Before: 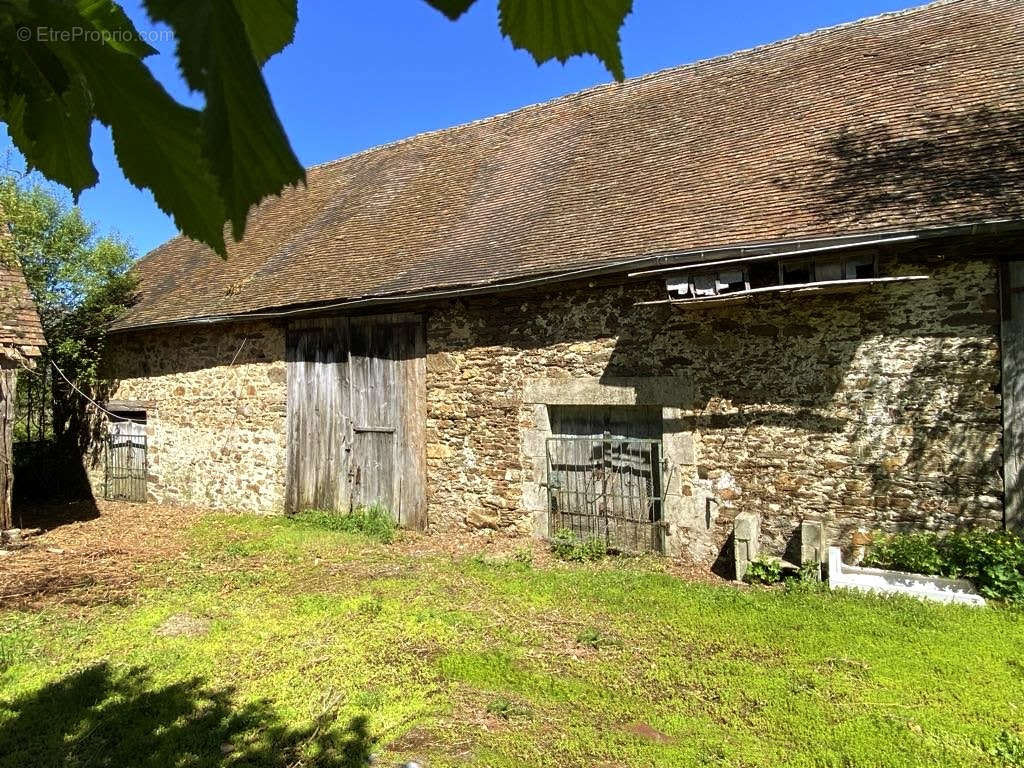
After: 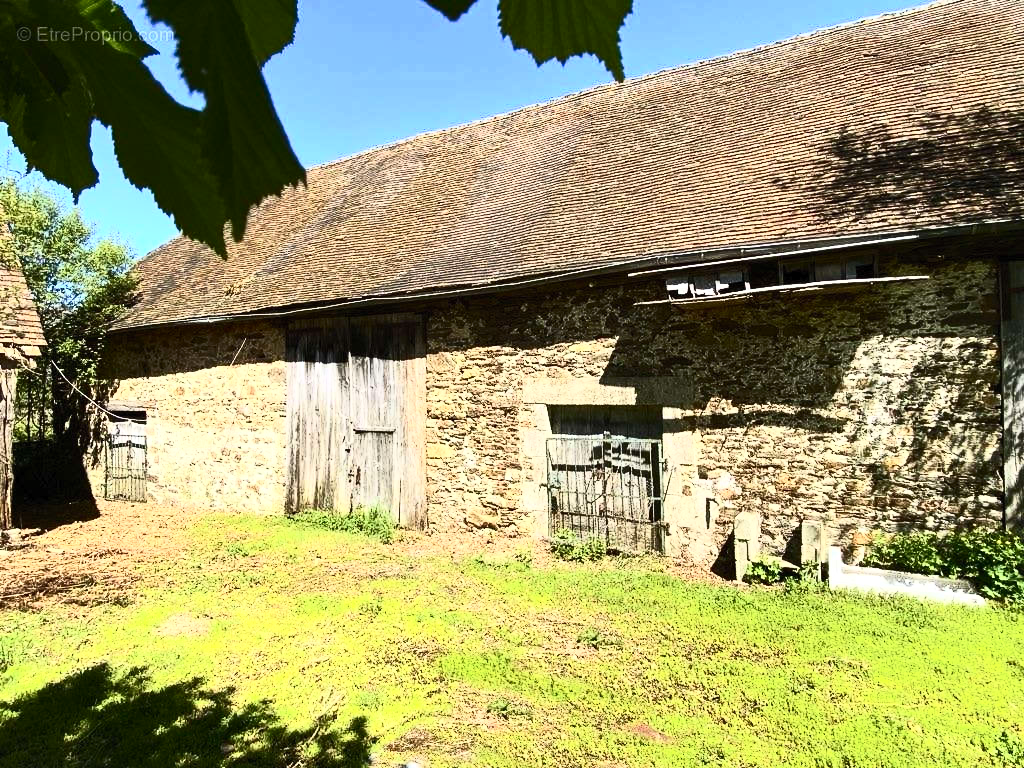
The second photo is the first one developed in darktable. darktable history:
shadows and highlights: shadows 37.27, highlights -28.18, soften with gaussian
contrast brightness saturation: contrast 0.62, brightness 0.34, saturation 0.14
